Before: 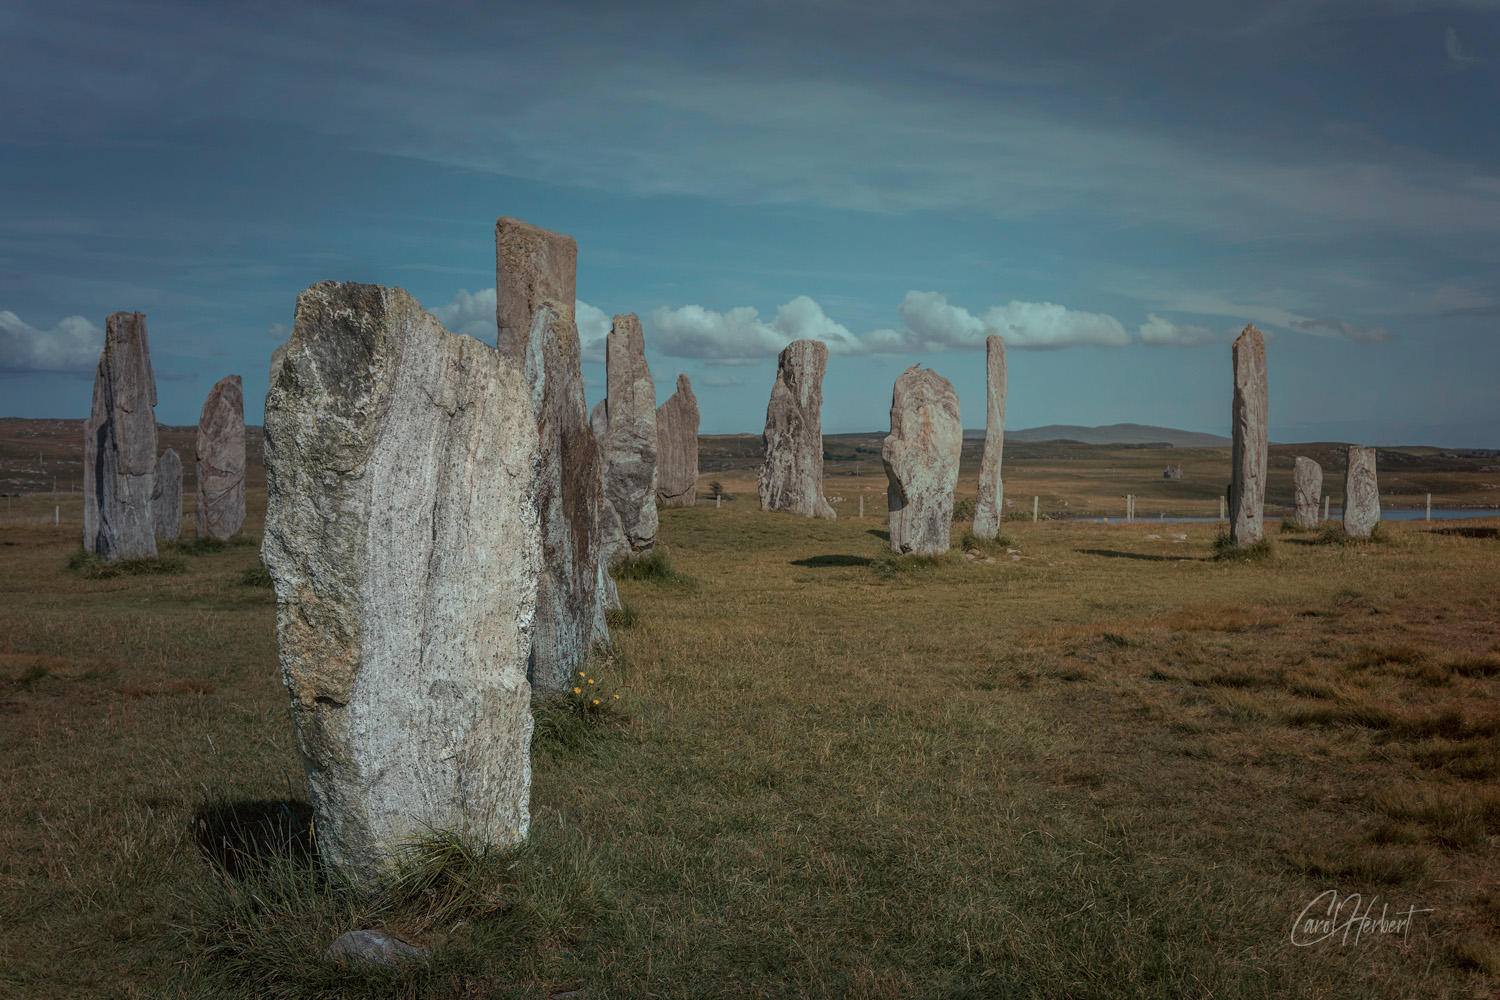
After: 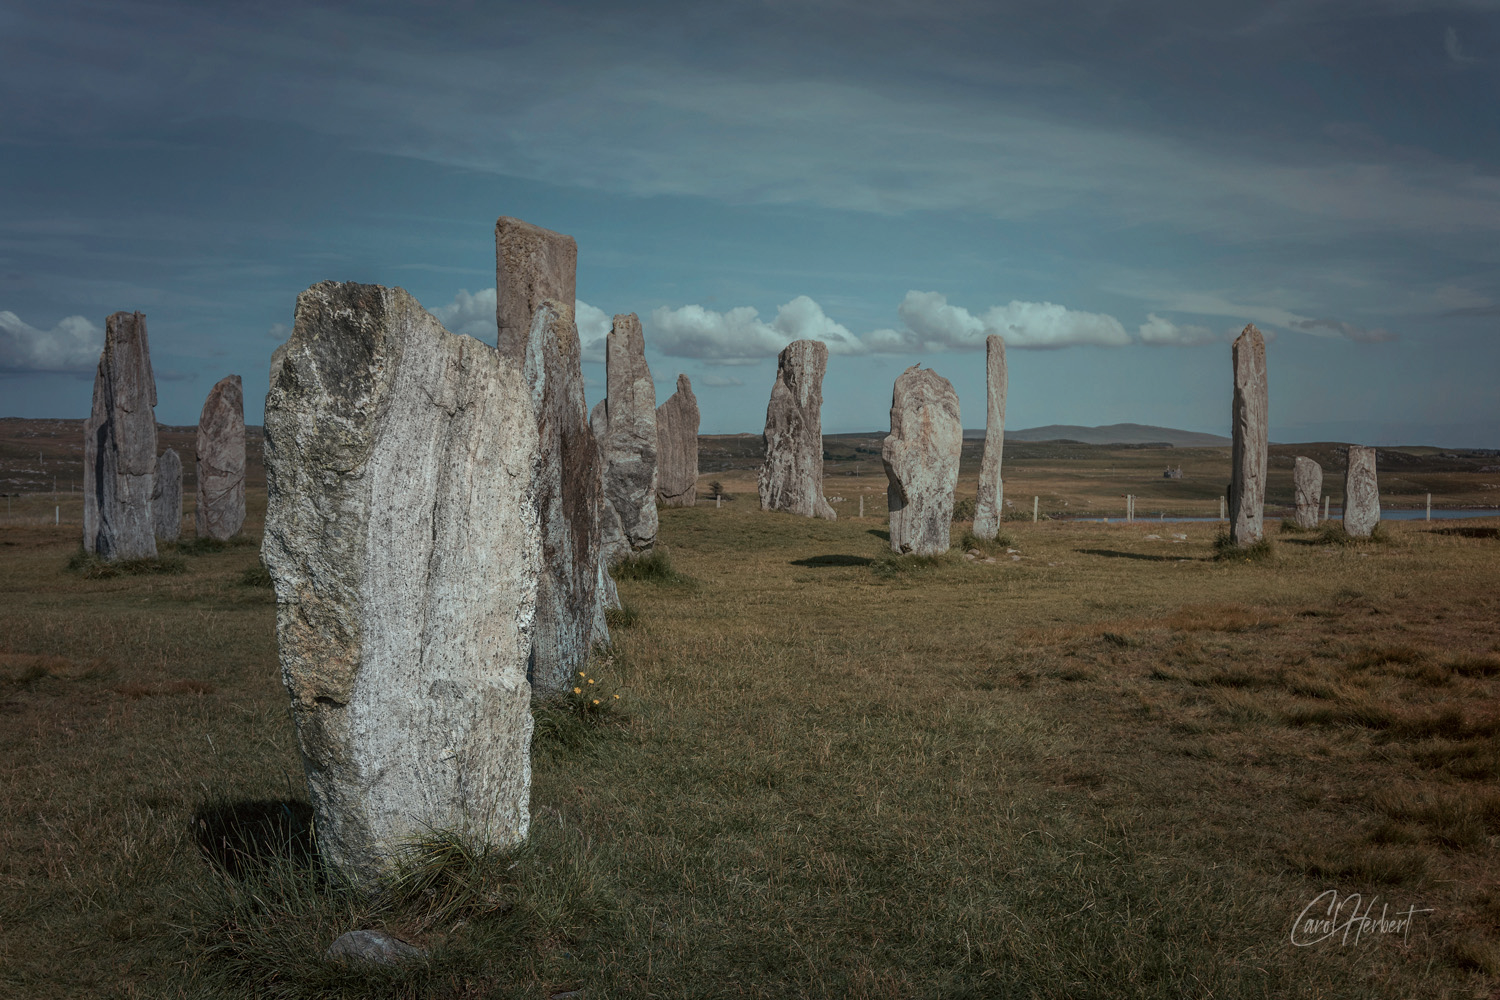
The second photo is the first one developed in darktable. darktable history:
contrast brightness saturation: contrast 0.108, saturation -0.164
